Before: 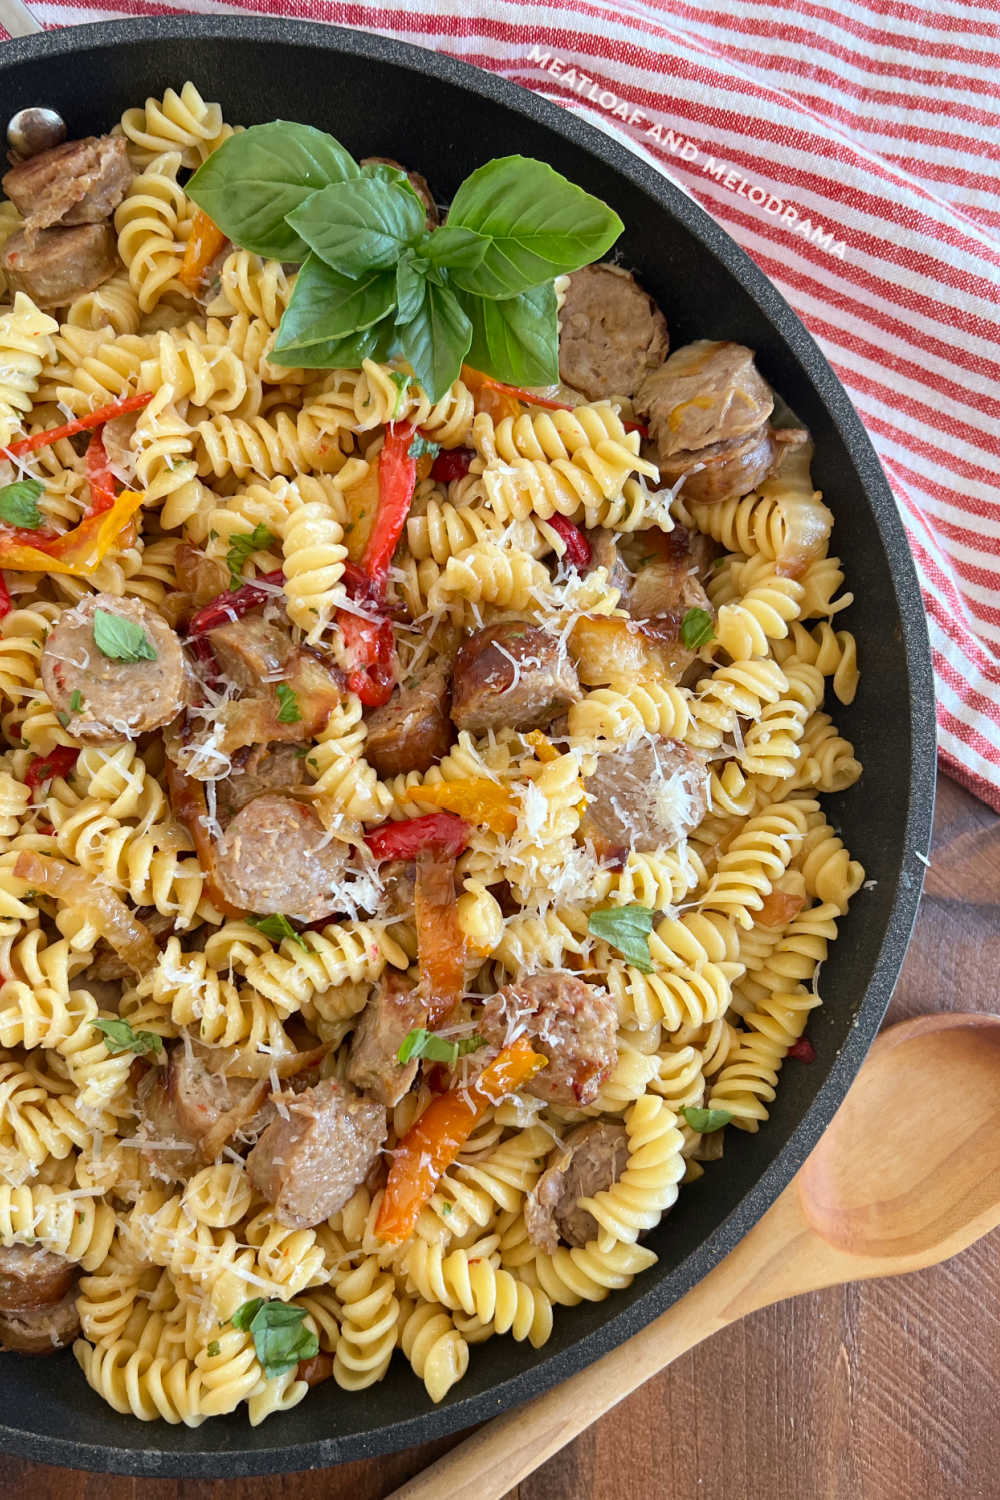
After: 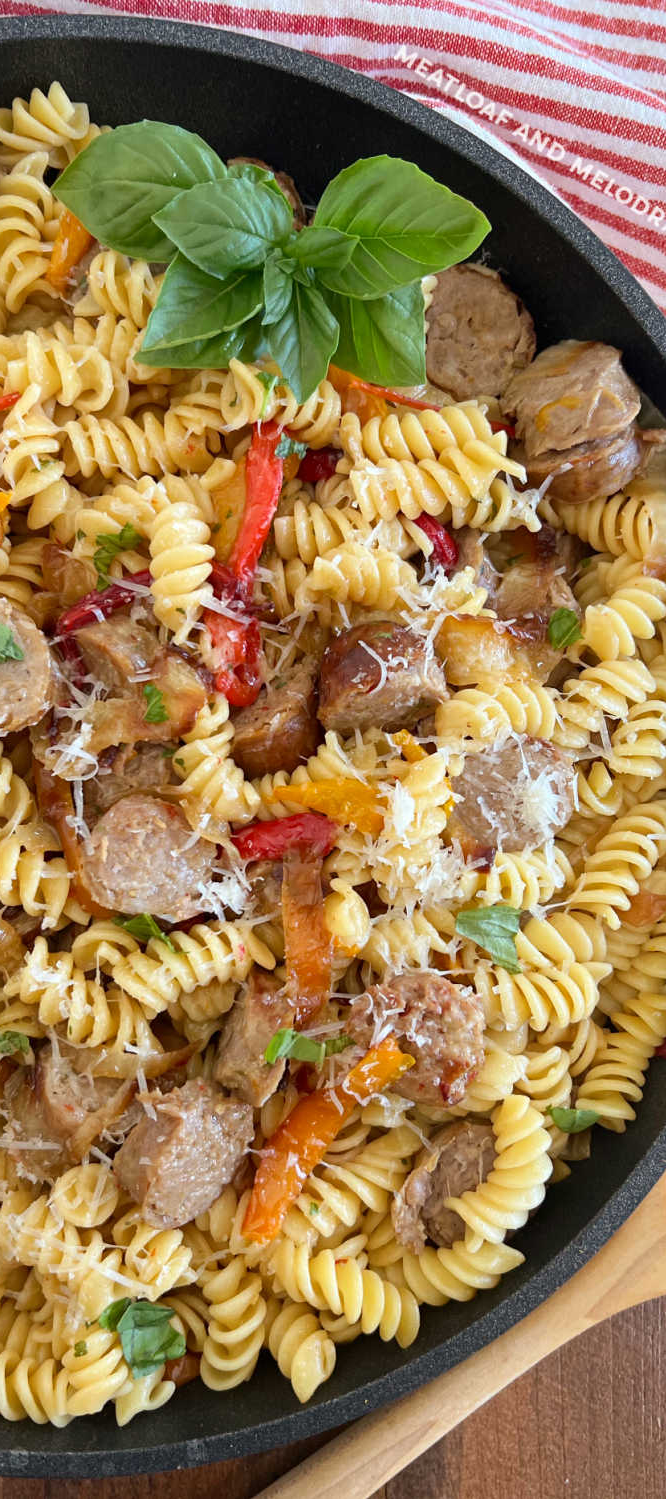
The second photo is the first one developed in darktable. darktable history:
crop and rotate: left 13.37%, right 20.009%
